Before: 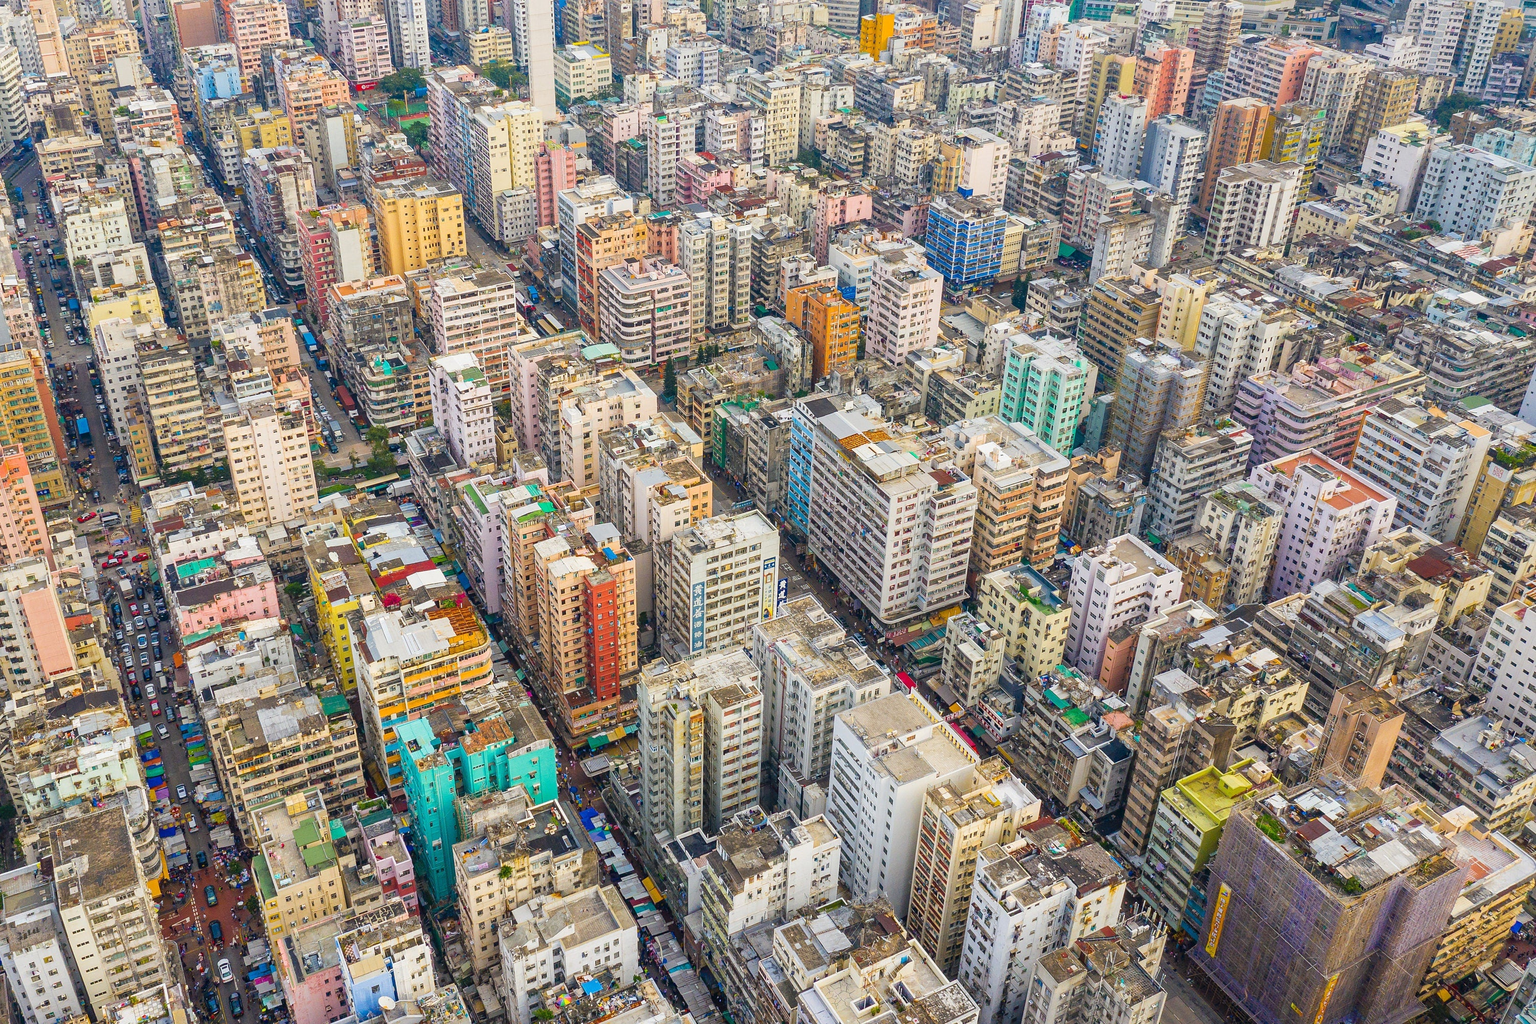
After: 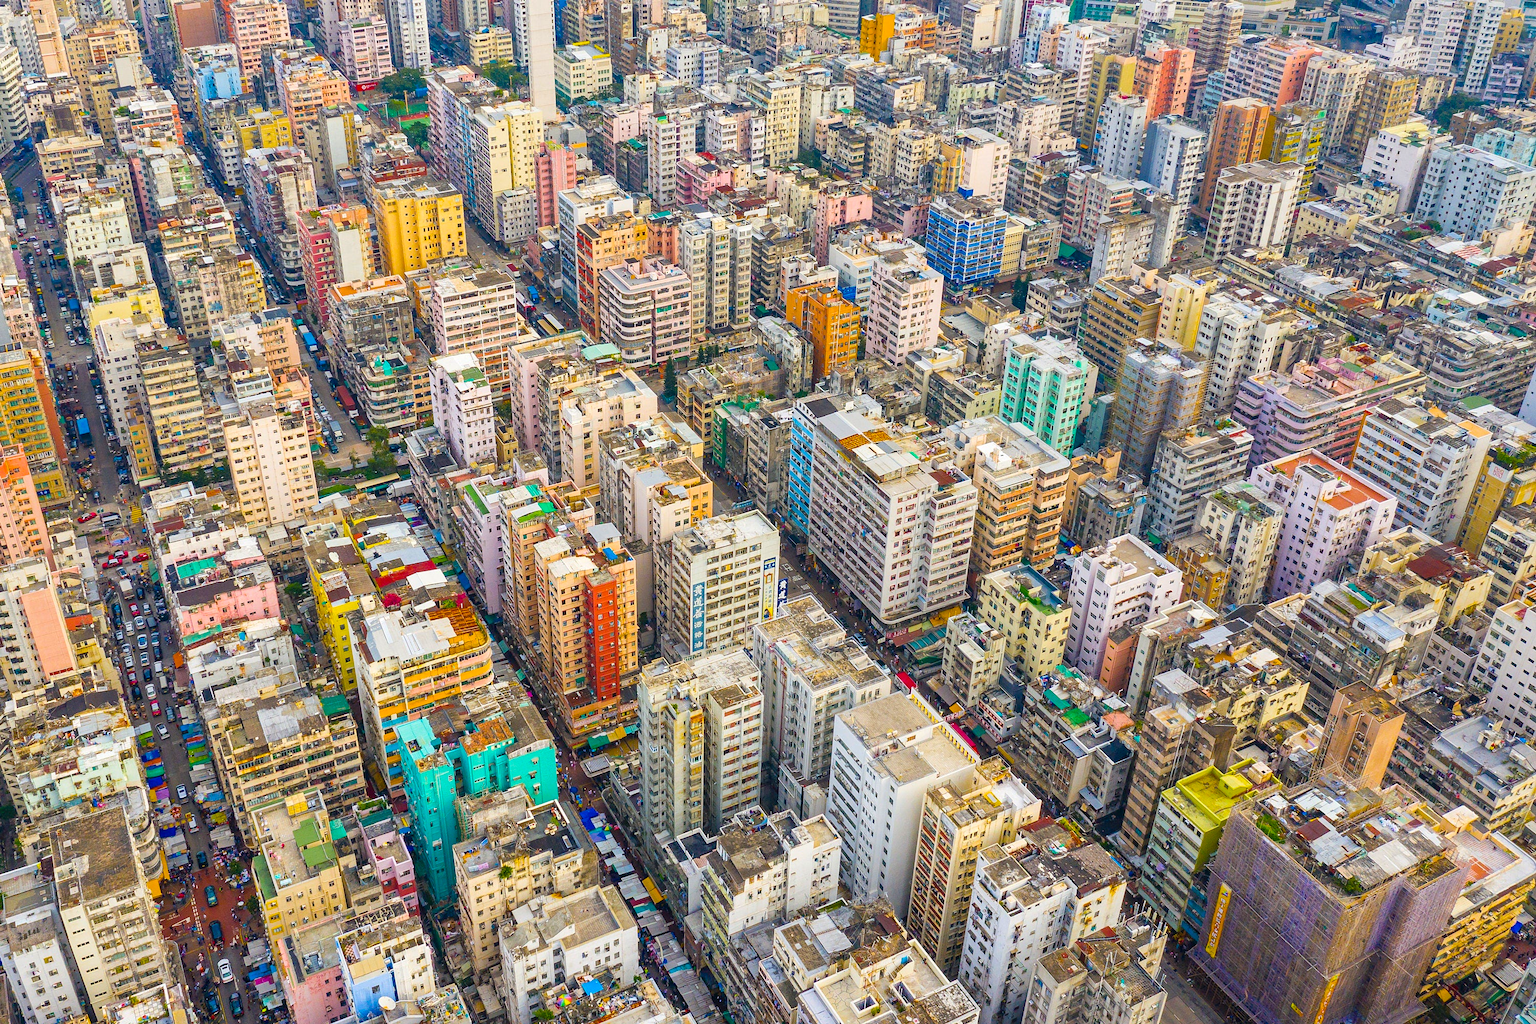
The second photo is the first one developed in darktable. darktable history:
shadows and highlights: radius 171.16, shadows 27, white point adjustment 3.13, highlights -67.95, soften with gaussian
color balance rgb: perceptual saturation grading › global saturation 25%, global vibrance 20%
